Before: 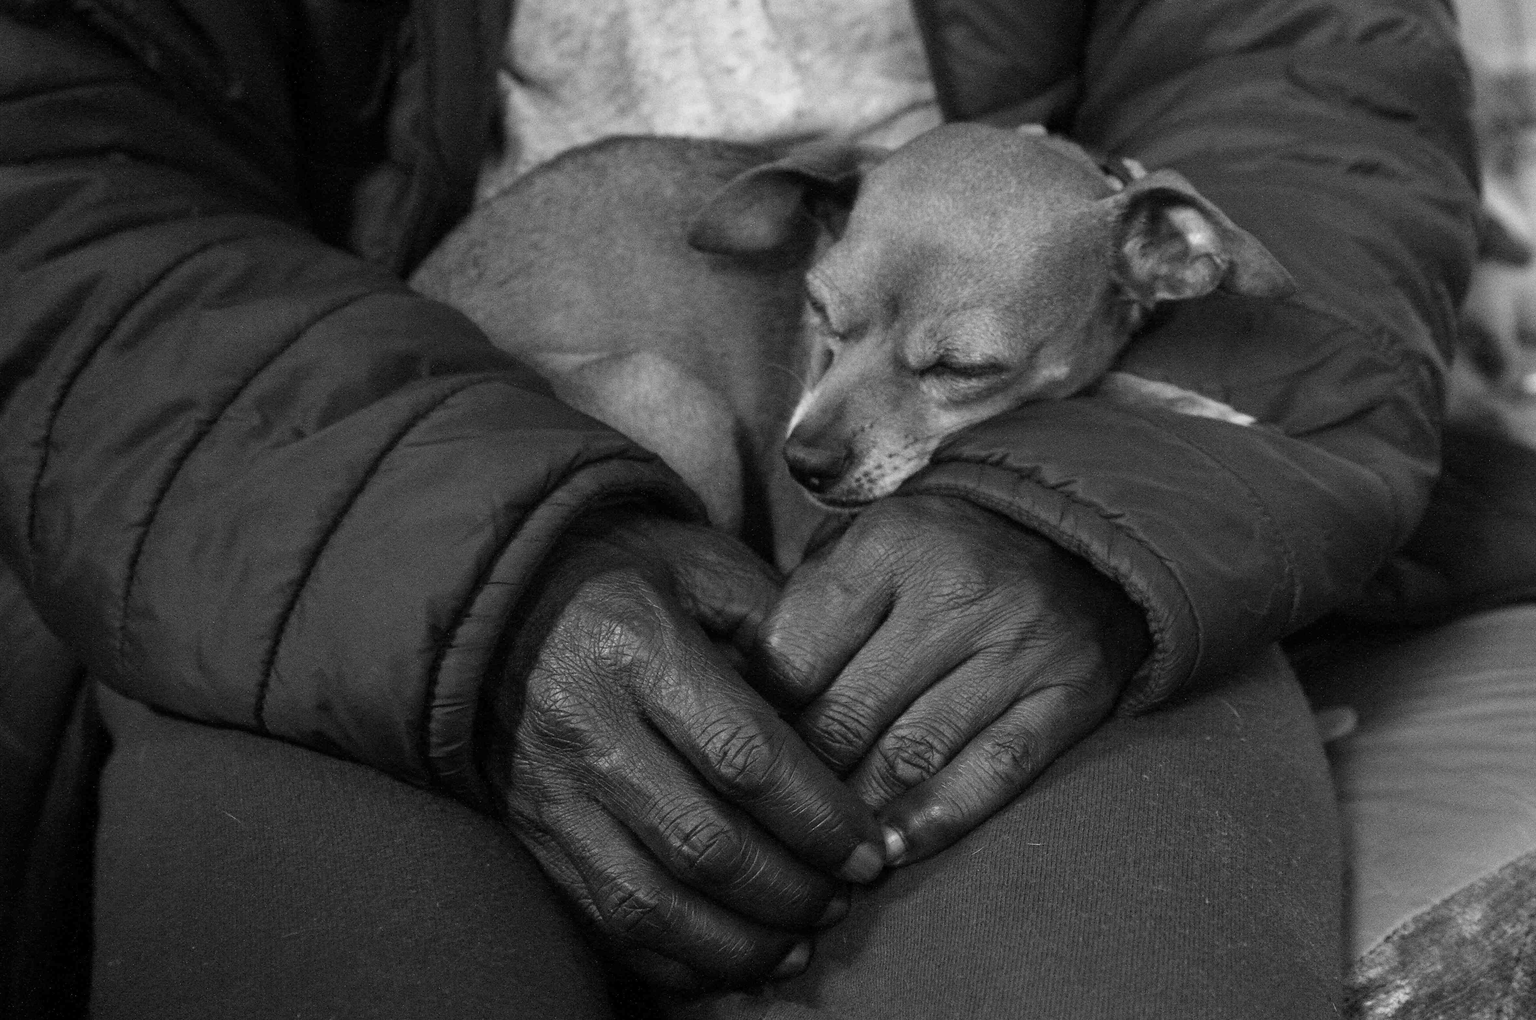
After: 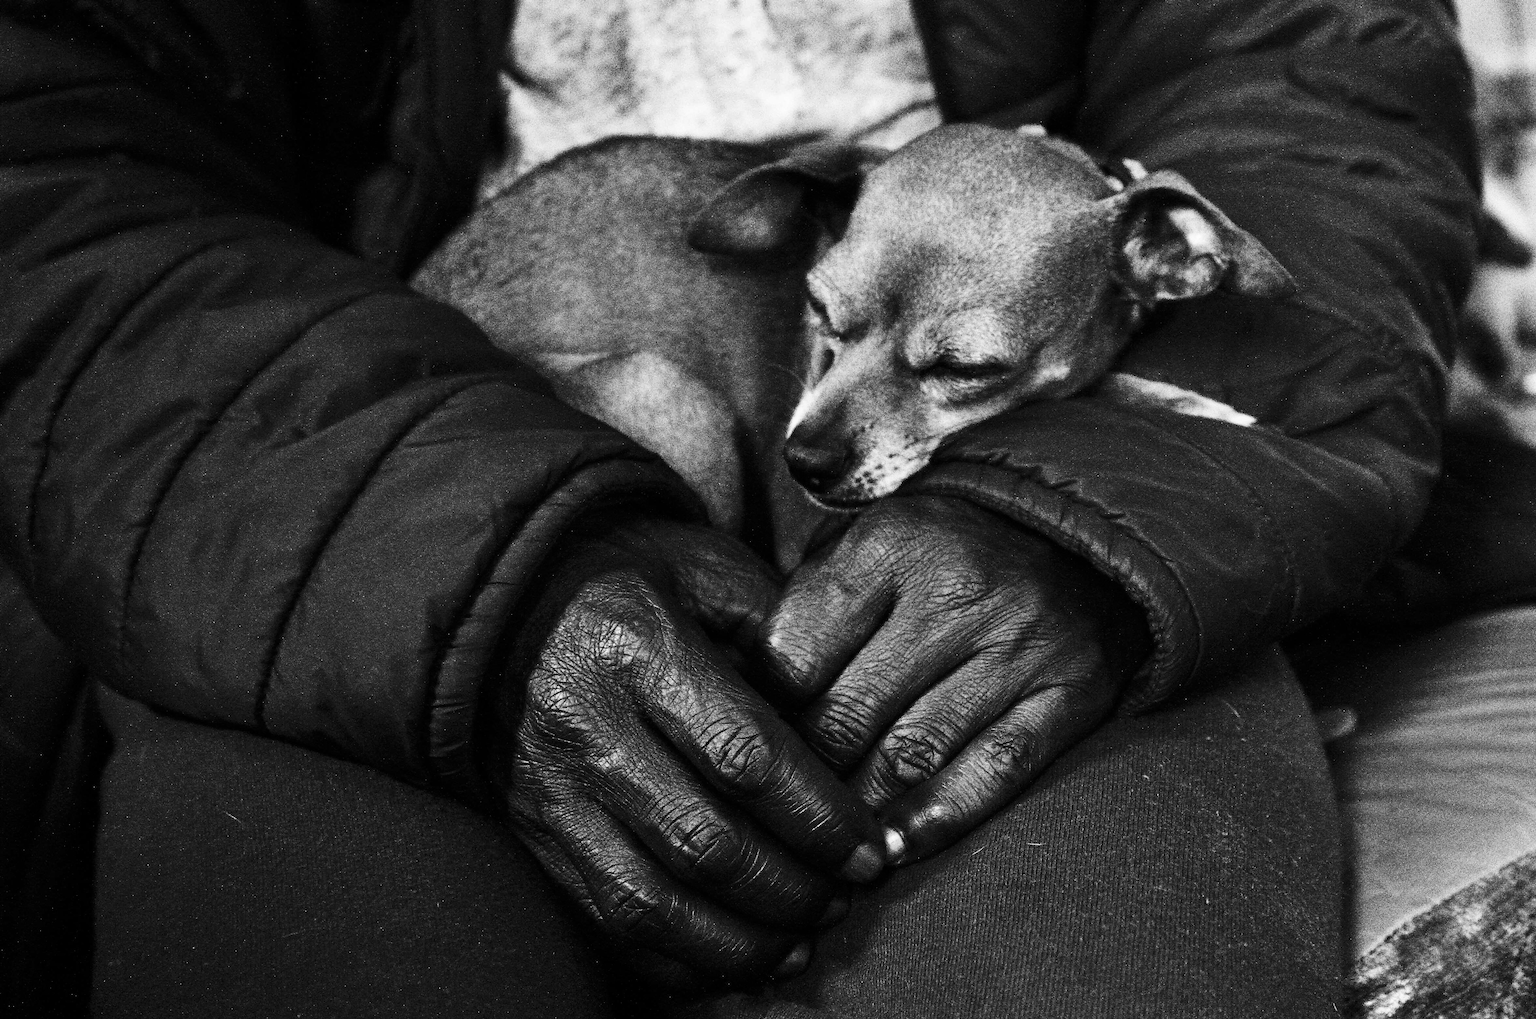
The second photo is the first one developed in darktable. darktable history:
contrast brightness saturation: contrast 0.5, saturation -0.1
shadows and highlights: radius 108.52, shadows 44.07, highlights -67.8, low approximation 0.01, soften with gaussian
exposure: exposure 0.178 EV, compensate exposure bias true, compensate highlight preservation false
